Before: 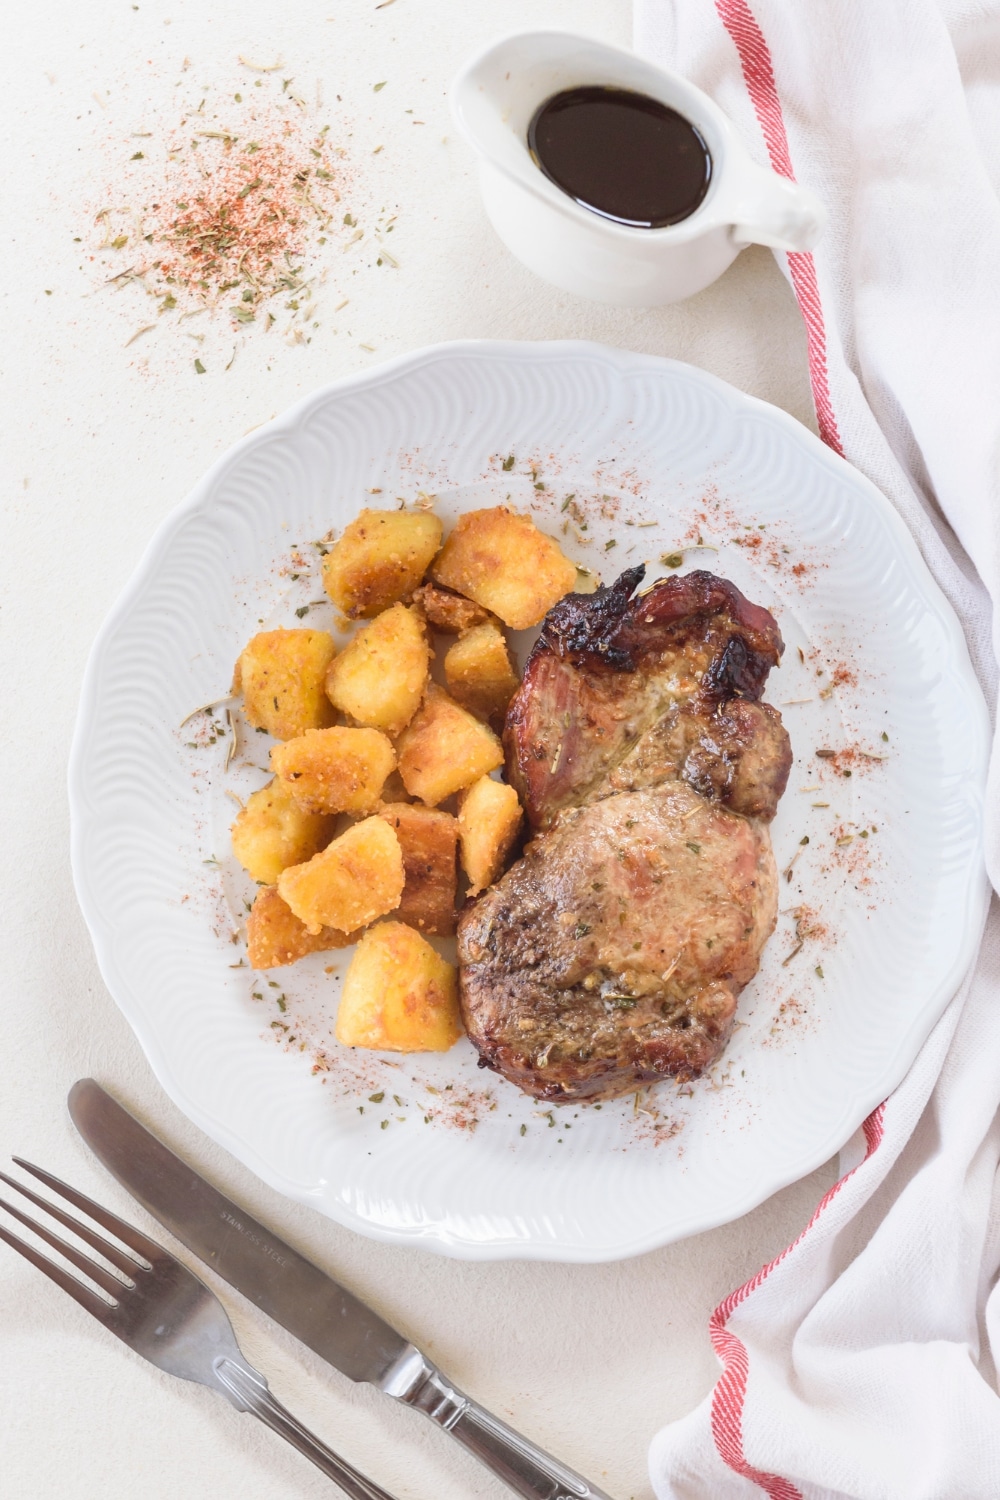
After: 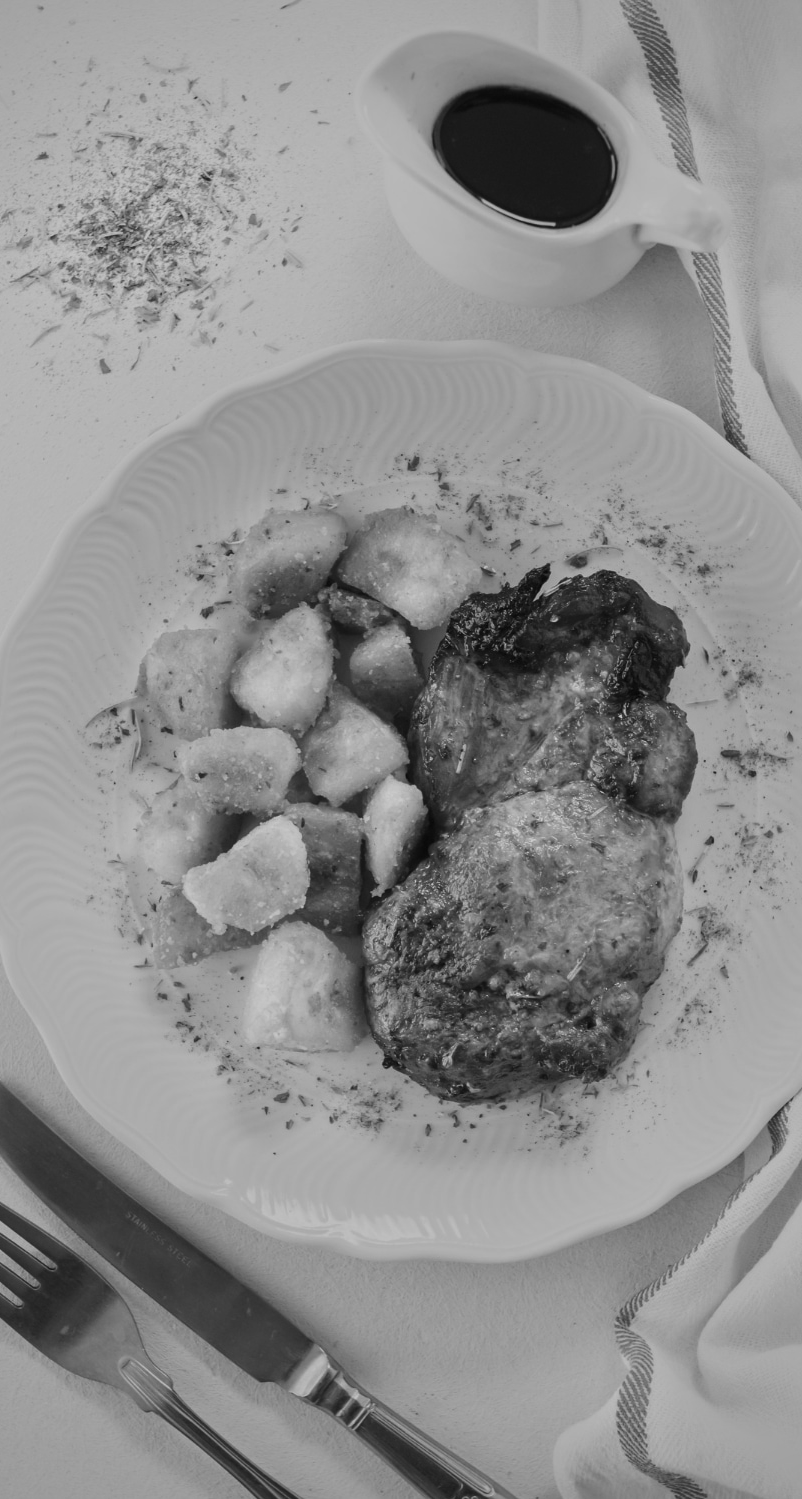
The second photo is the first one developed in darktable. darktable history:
contrast brightness saturation: brightness -0.2, saturation 0.08
monochrome: a 79.32, b 81.83, size 1.1
vignetting: fall-off radius 45%, brightness -0.33
shadows and highlights: radius 93.07, shadows -14.46, white point adjustment 0.23, highlights 31.48, compress 48.23%, highlights color adjustment 52.79%, soften with gaussian
crop and rotate: left 9.597%, right 10.195%
